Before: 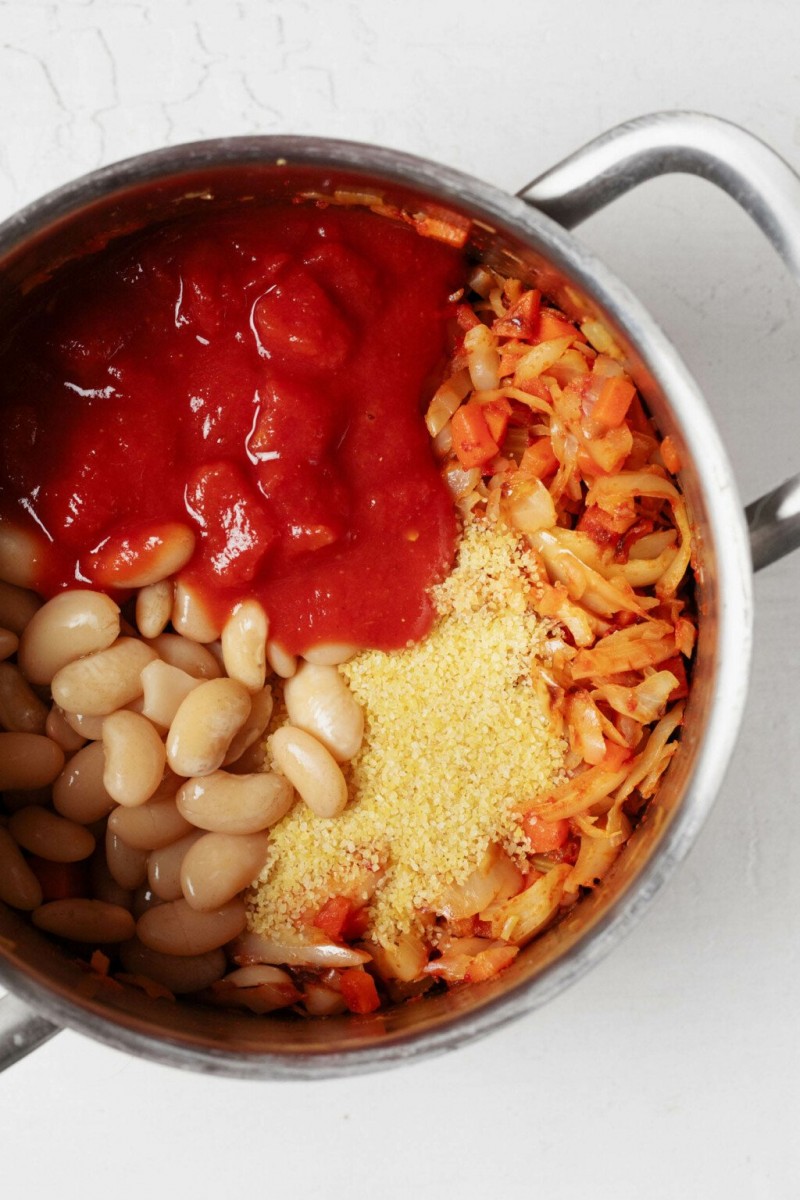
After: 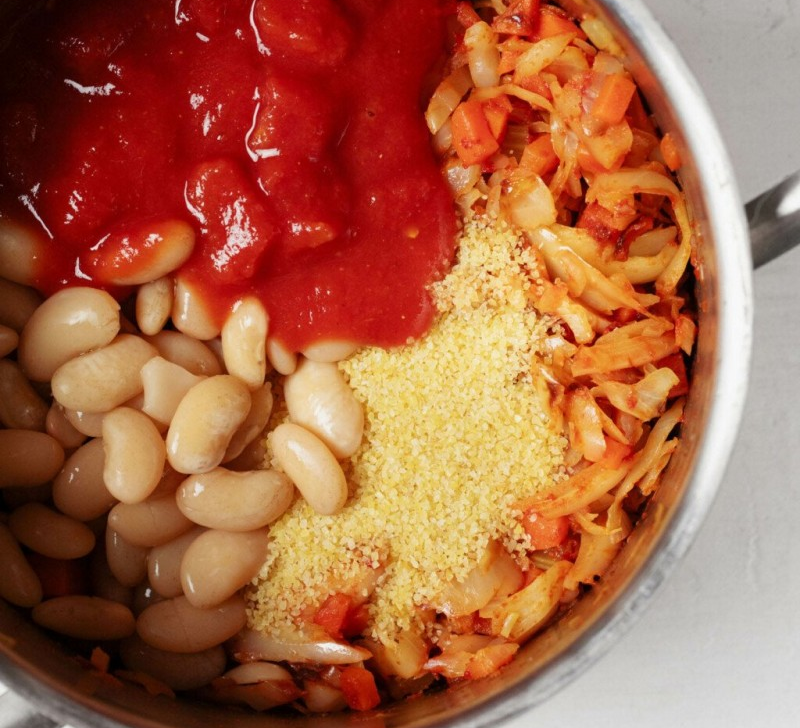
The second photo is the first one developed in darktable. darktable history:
crop and rotate: top 25.318%, bottom 13.995%
